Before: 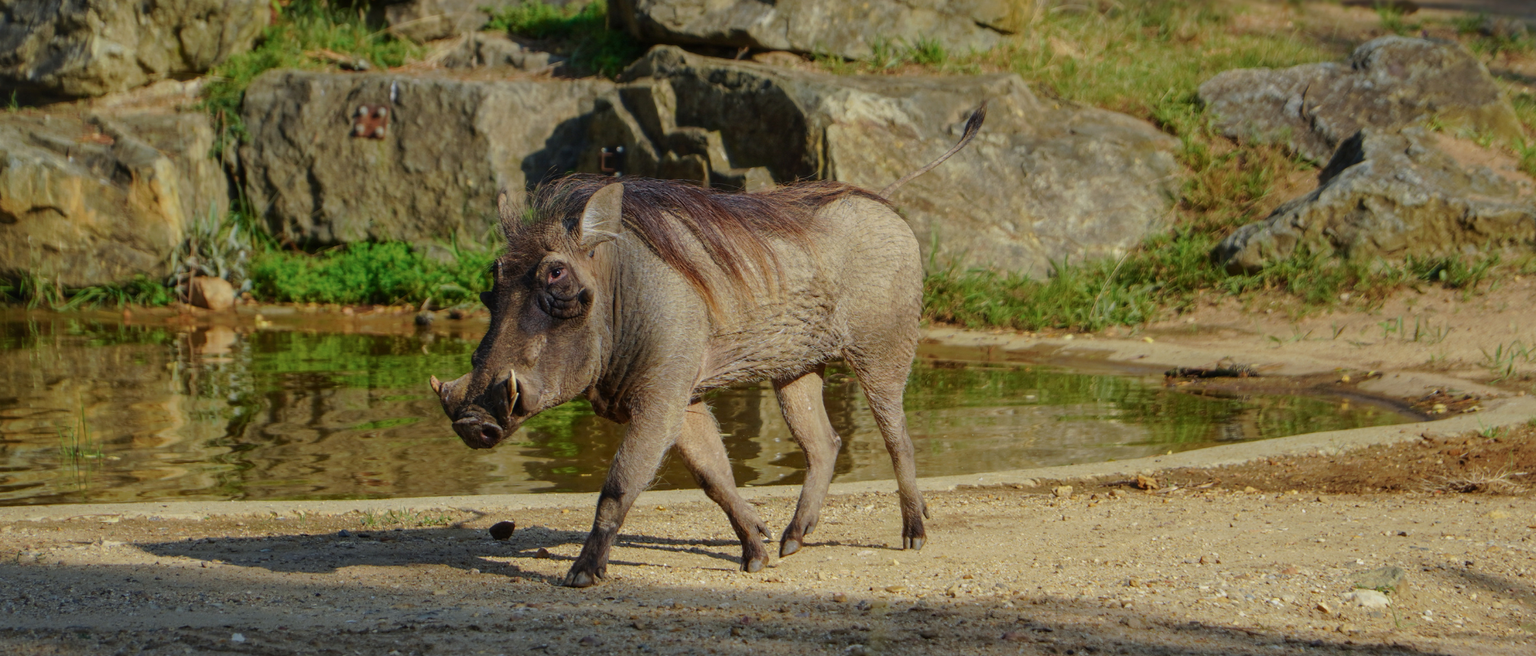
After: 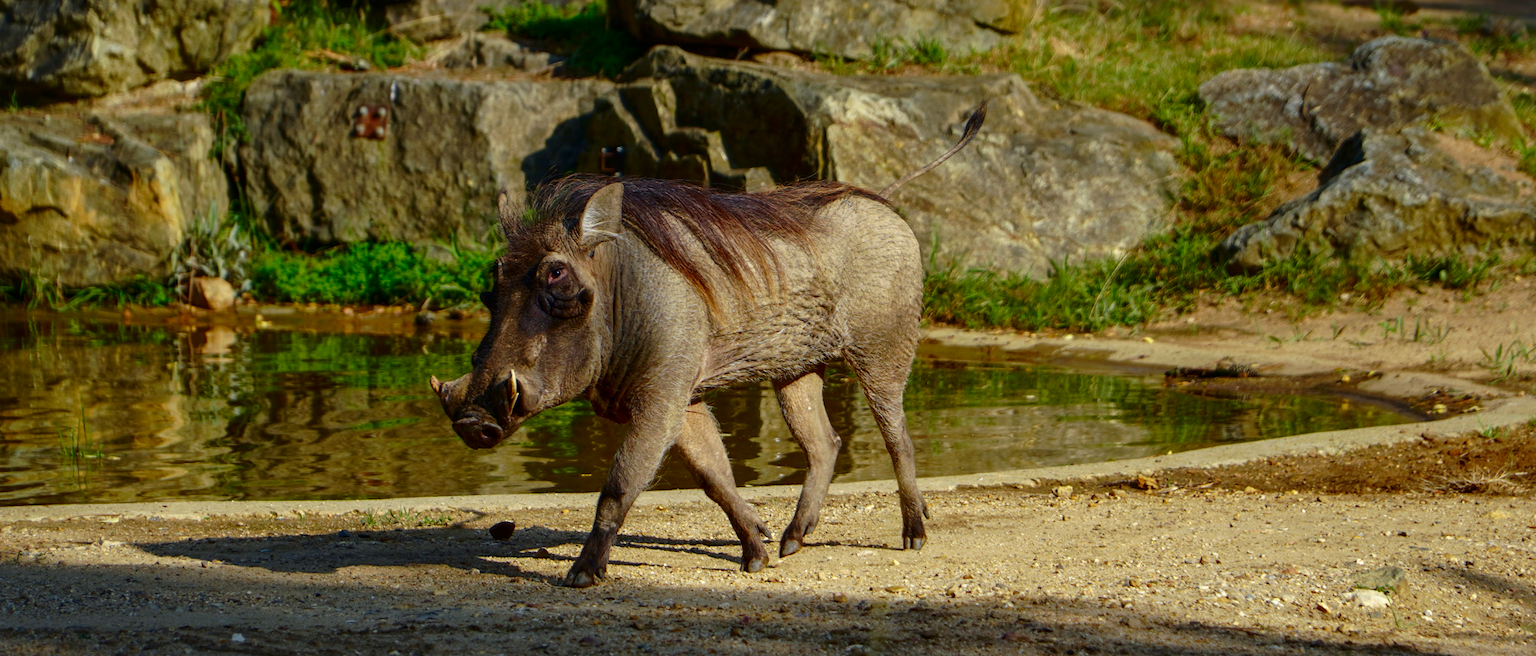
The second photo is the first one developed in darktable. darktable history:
exposure: black level correction 0, exposure 0.5 EV, compensate highlight preservation false
contrast brightness saturation: contrast 0.1, brightness -0.26, saturation 0.14
